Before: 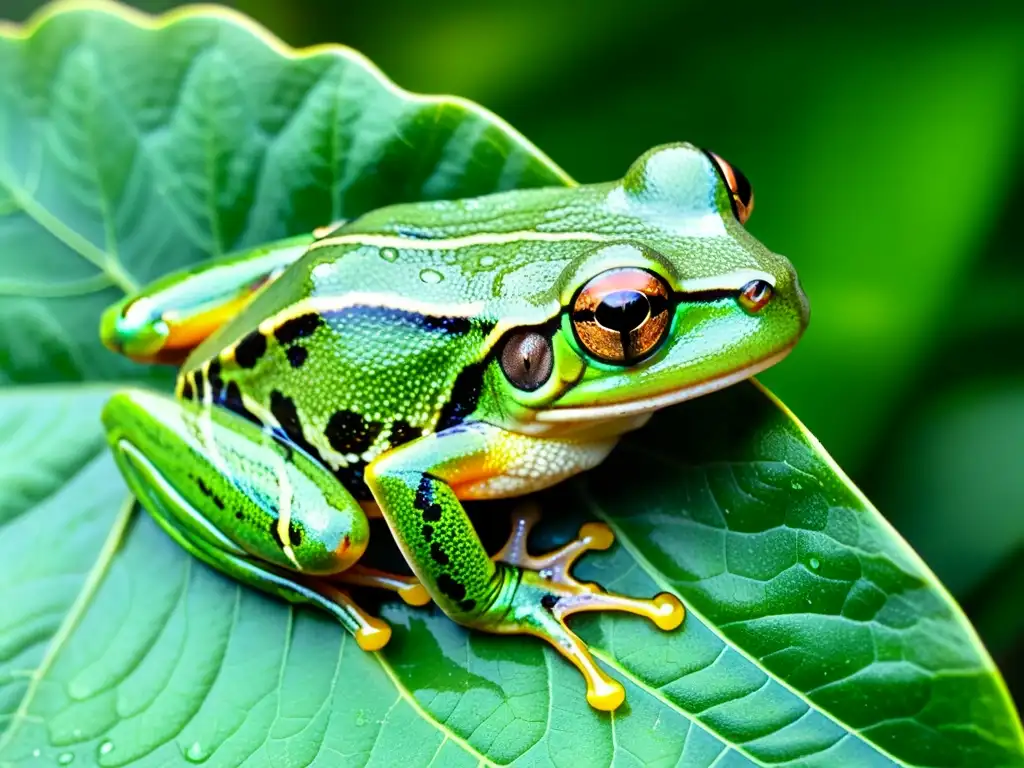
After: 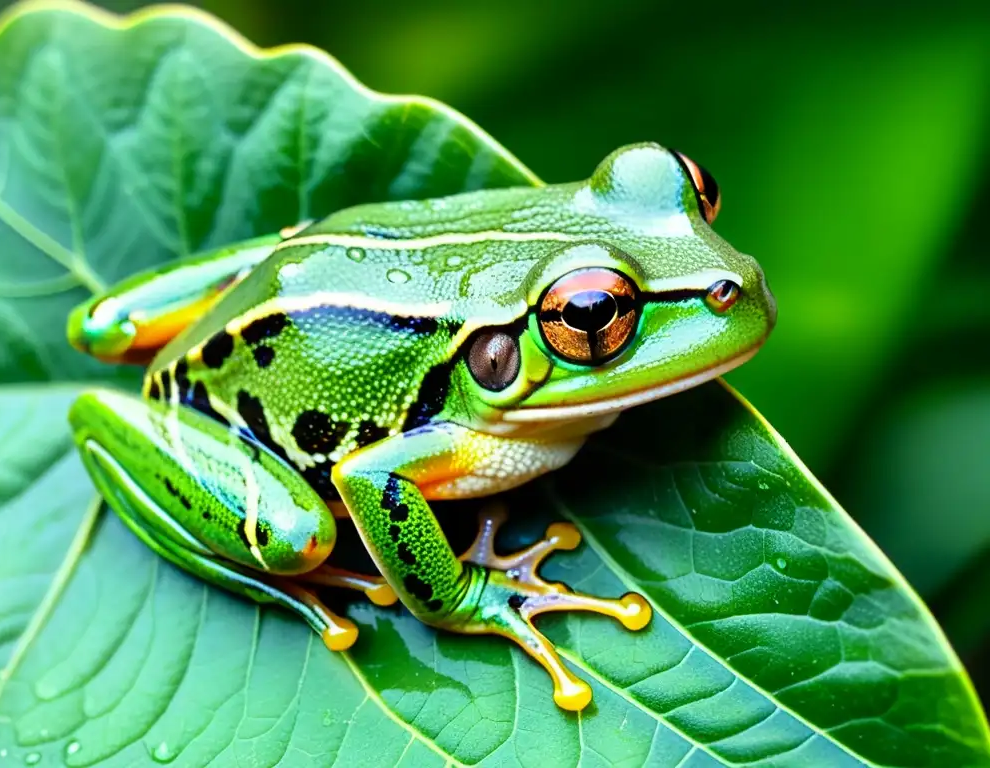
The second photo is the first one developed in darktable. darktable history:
crop and rotate: left 3.227%
